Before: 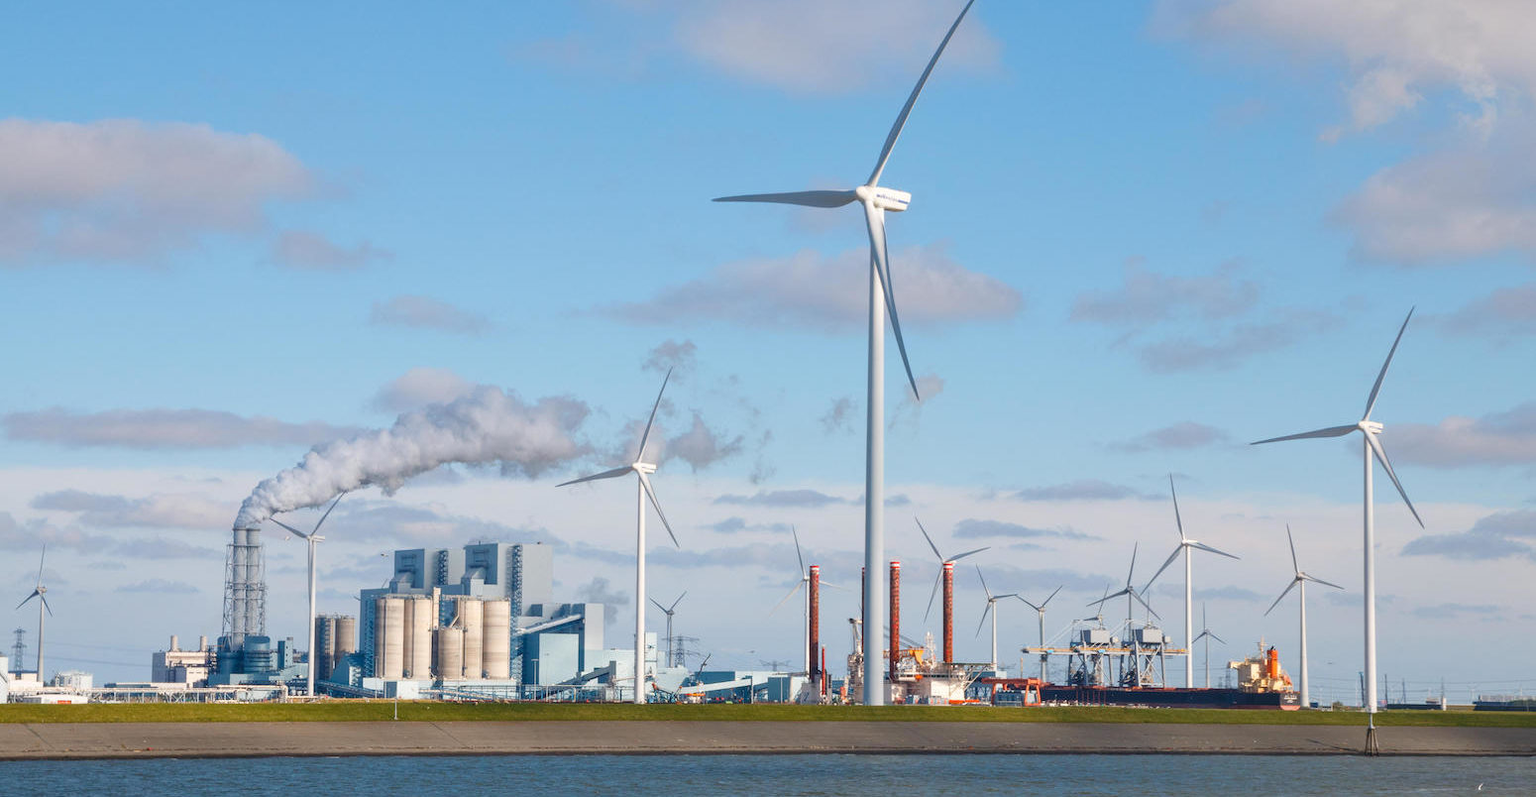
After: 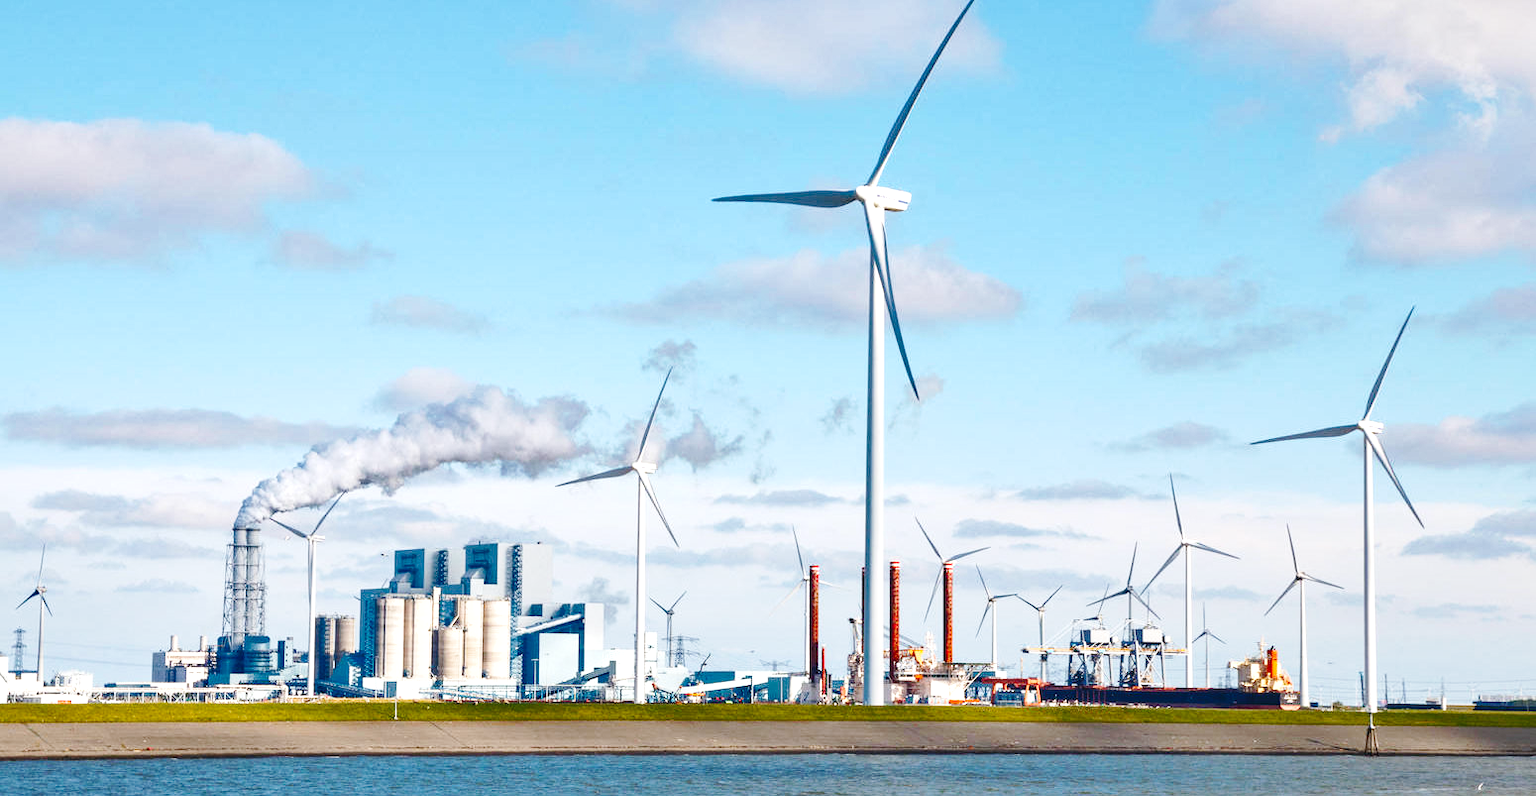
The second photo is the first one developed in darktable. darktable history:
shadows and highlights: highlights color adjustment 77.79%, low approximation 0.01, soften with gaussian
exposure: black level correction -0.002, exposure 0.542 EV, compensate highlight preservation false
sharpen: radius 5.3, amount 0.309, threshold 26.349
local contrast: mode bilateral grid, contrast 21, coarseness 49, detail 119%, midtone range 0.2
base curve: curves: ch0 [(0, 0) (0.036, 0.025) (0.121, 0.166) (0.206, 0.329) (0.605, 0.79) (1, 1)], preserve colors none
